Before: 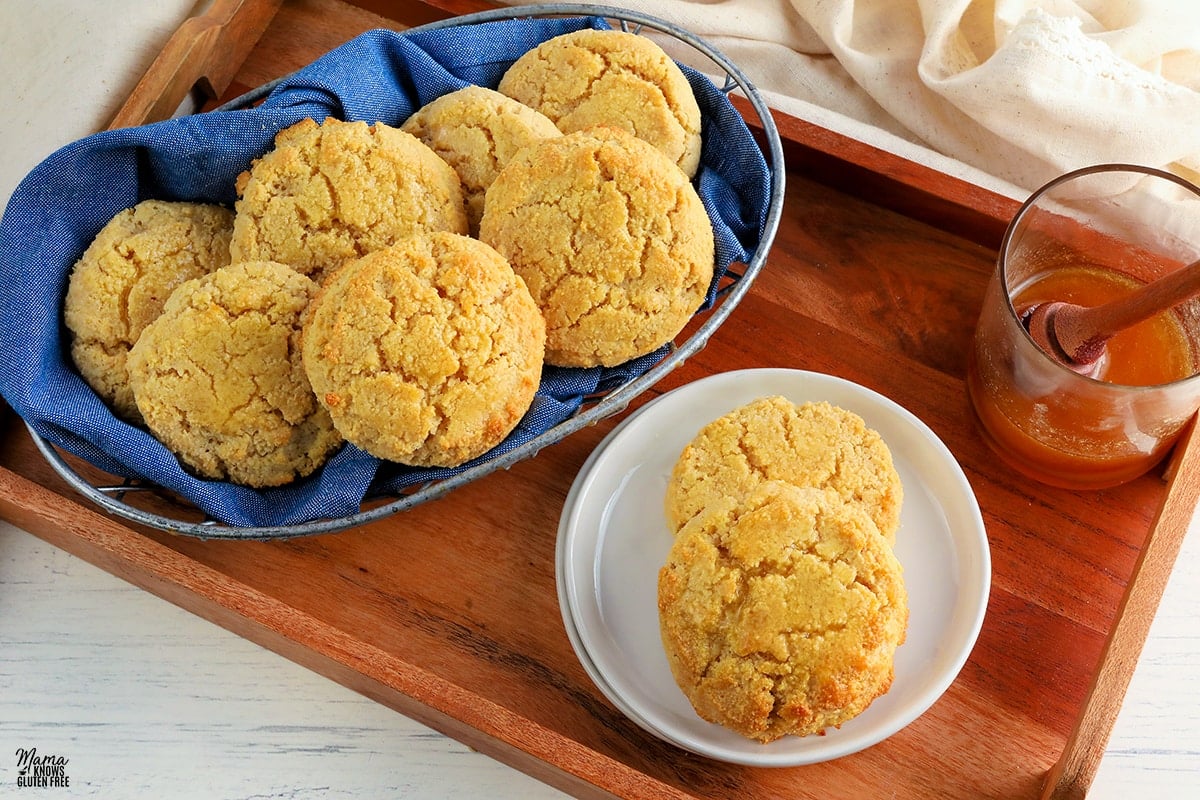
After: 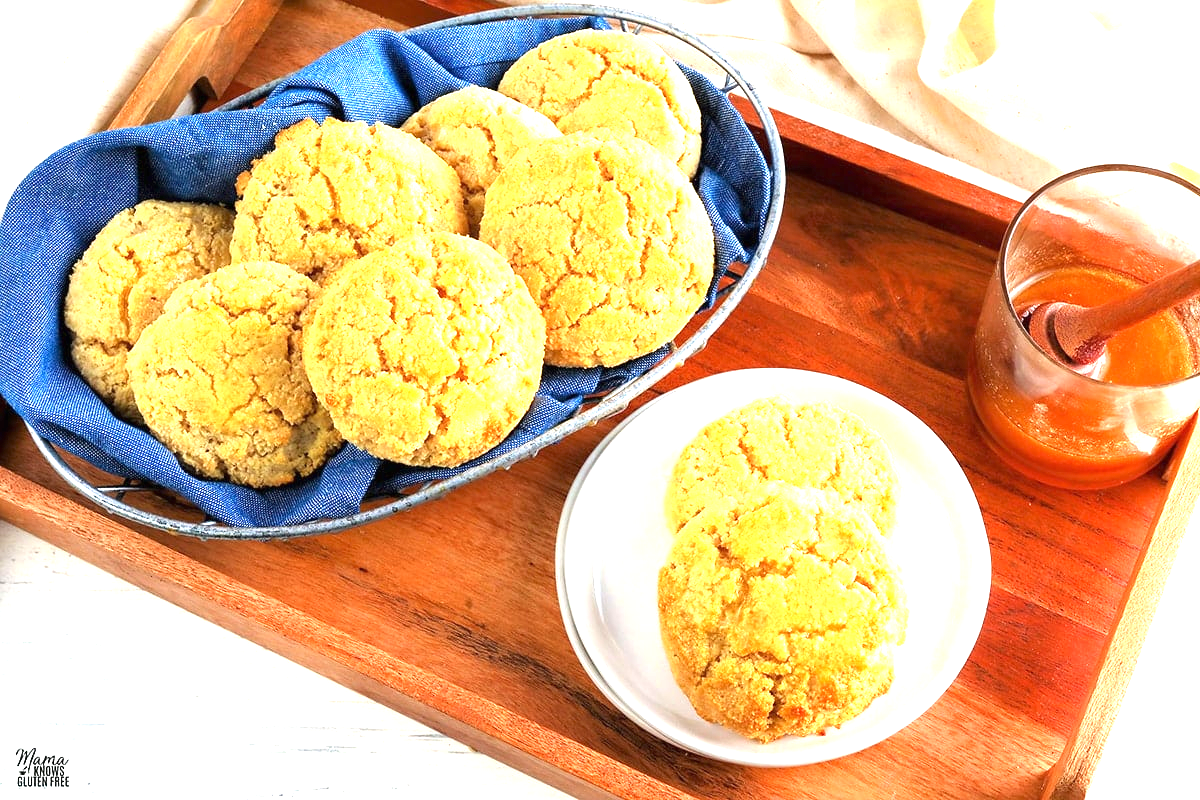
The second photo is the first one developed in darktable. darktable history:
exposure: black level correction 0, exposure 1.5 EV, compensate exposure bias true, compensate highlight preservation false
tone equalizer: on, module defaults
